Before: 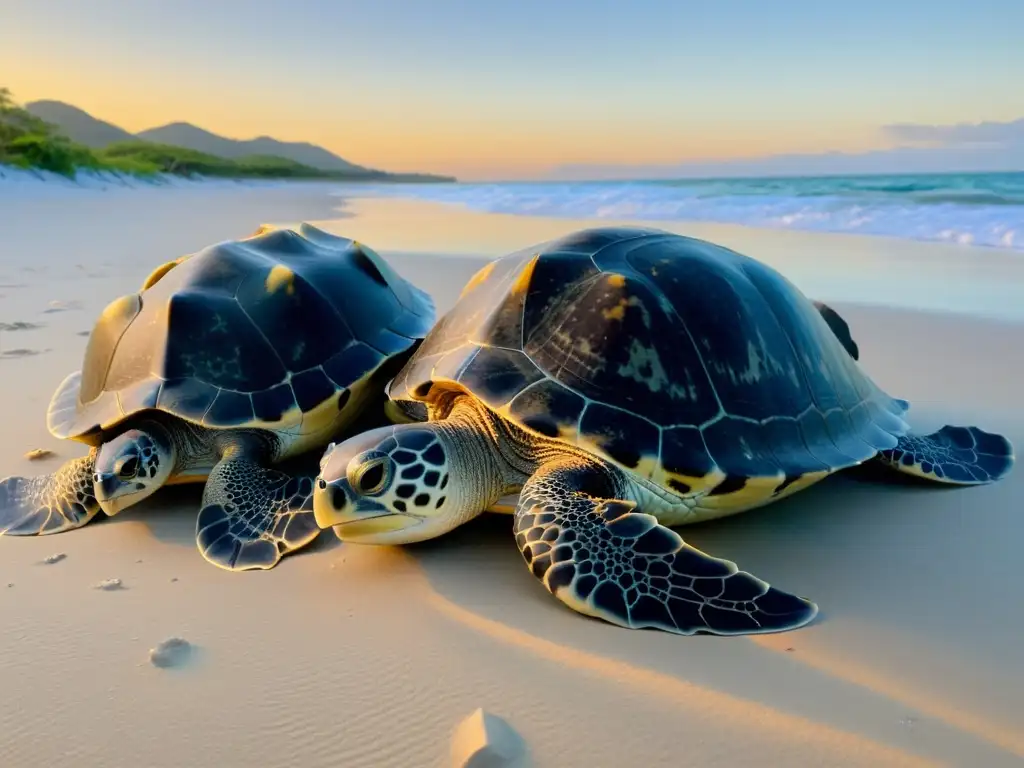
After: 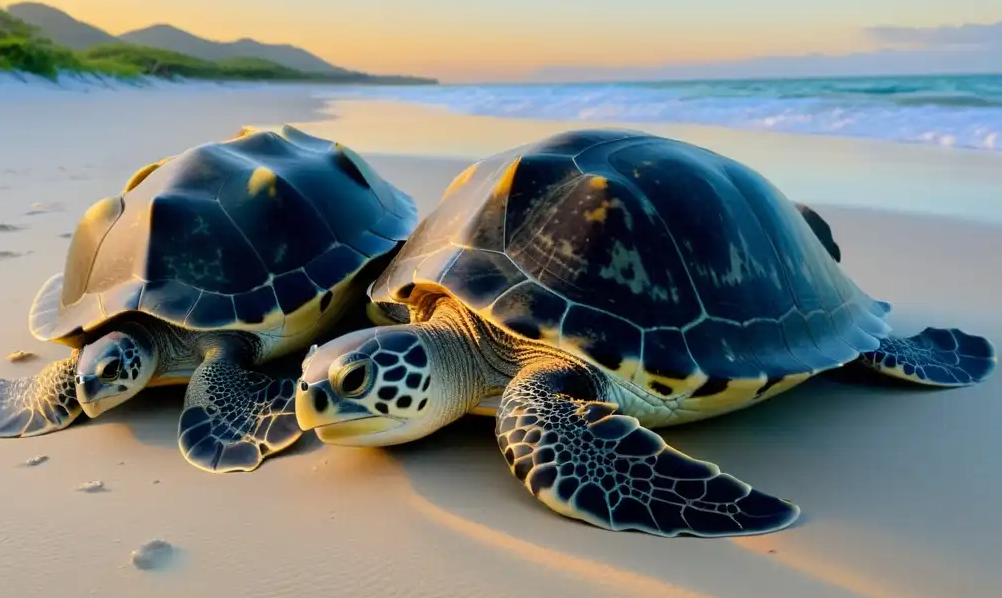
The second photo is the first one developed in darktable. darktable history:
rotate and perspective: crop left 0, crop top 0
crop and rotate: left 1.814%, top 12.818%, right 0.25%, bottom 9.225%
